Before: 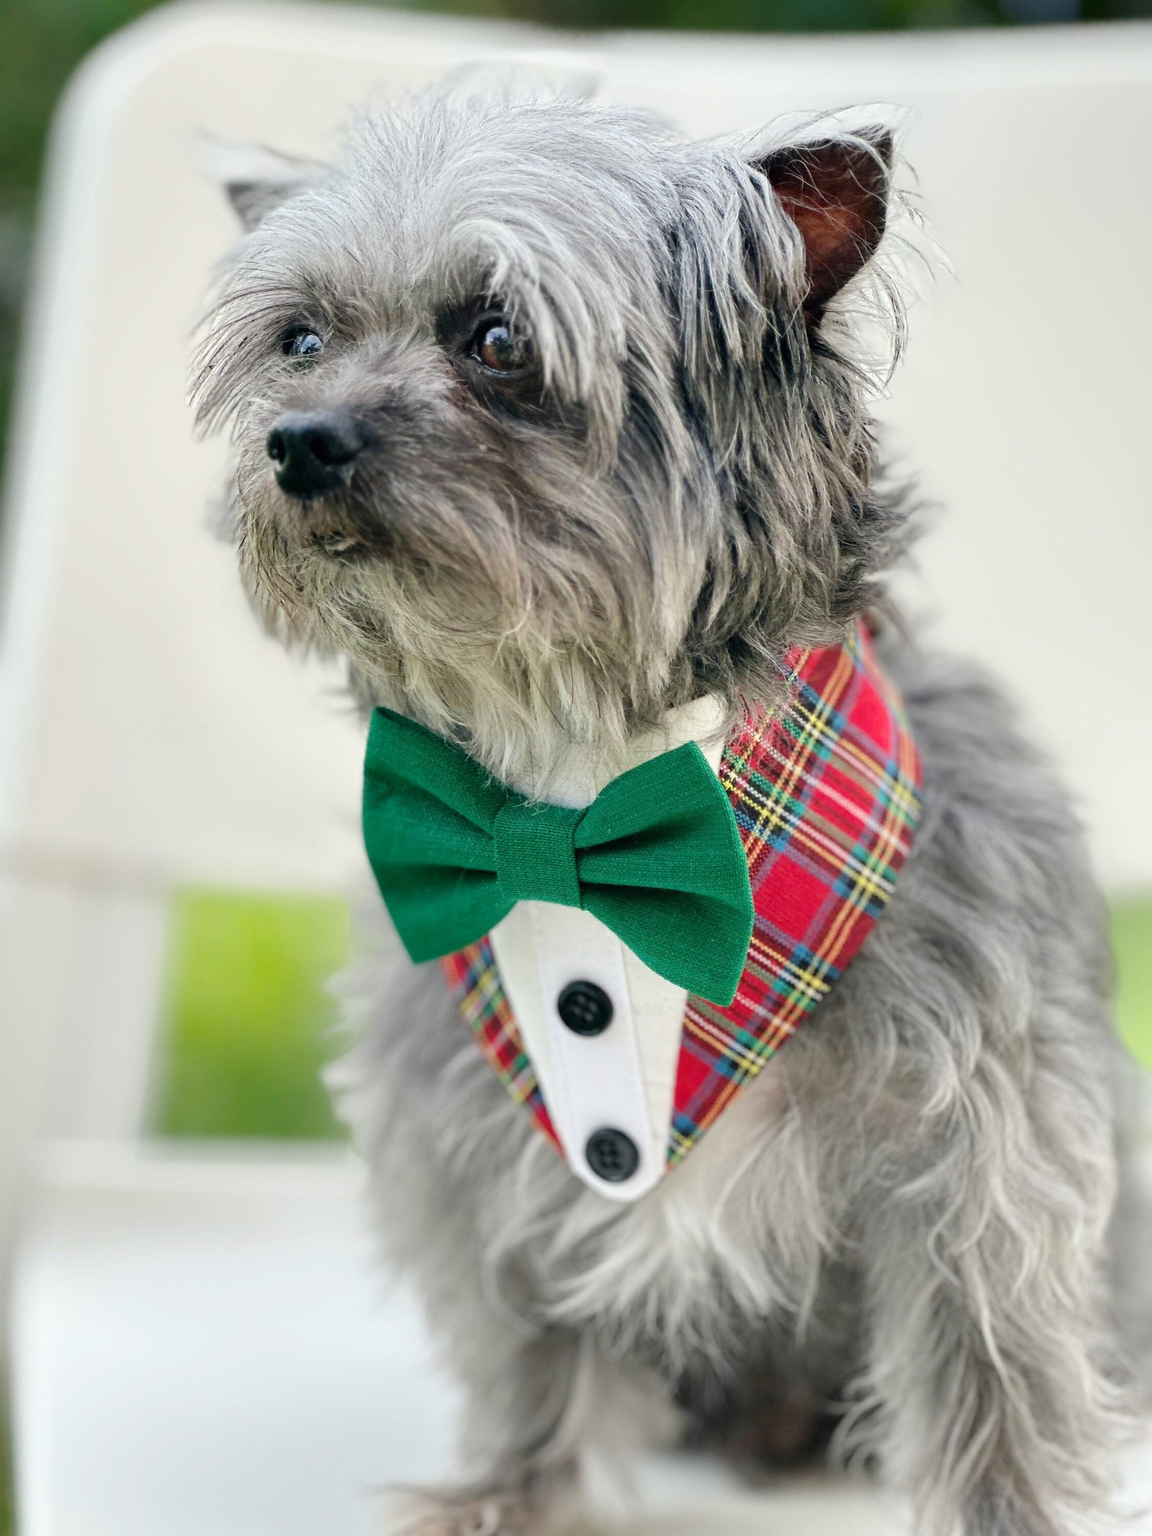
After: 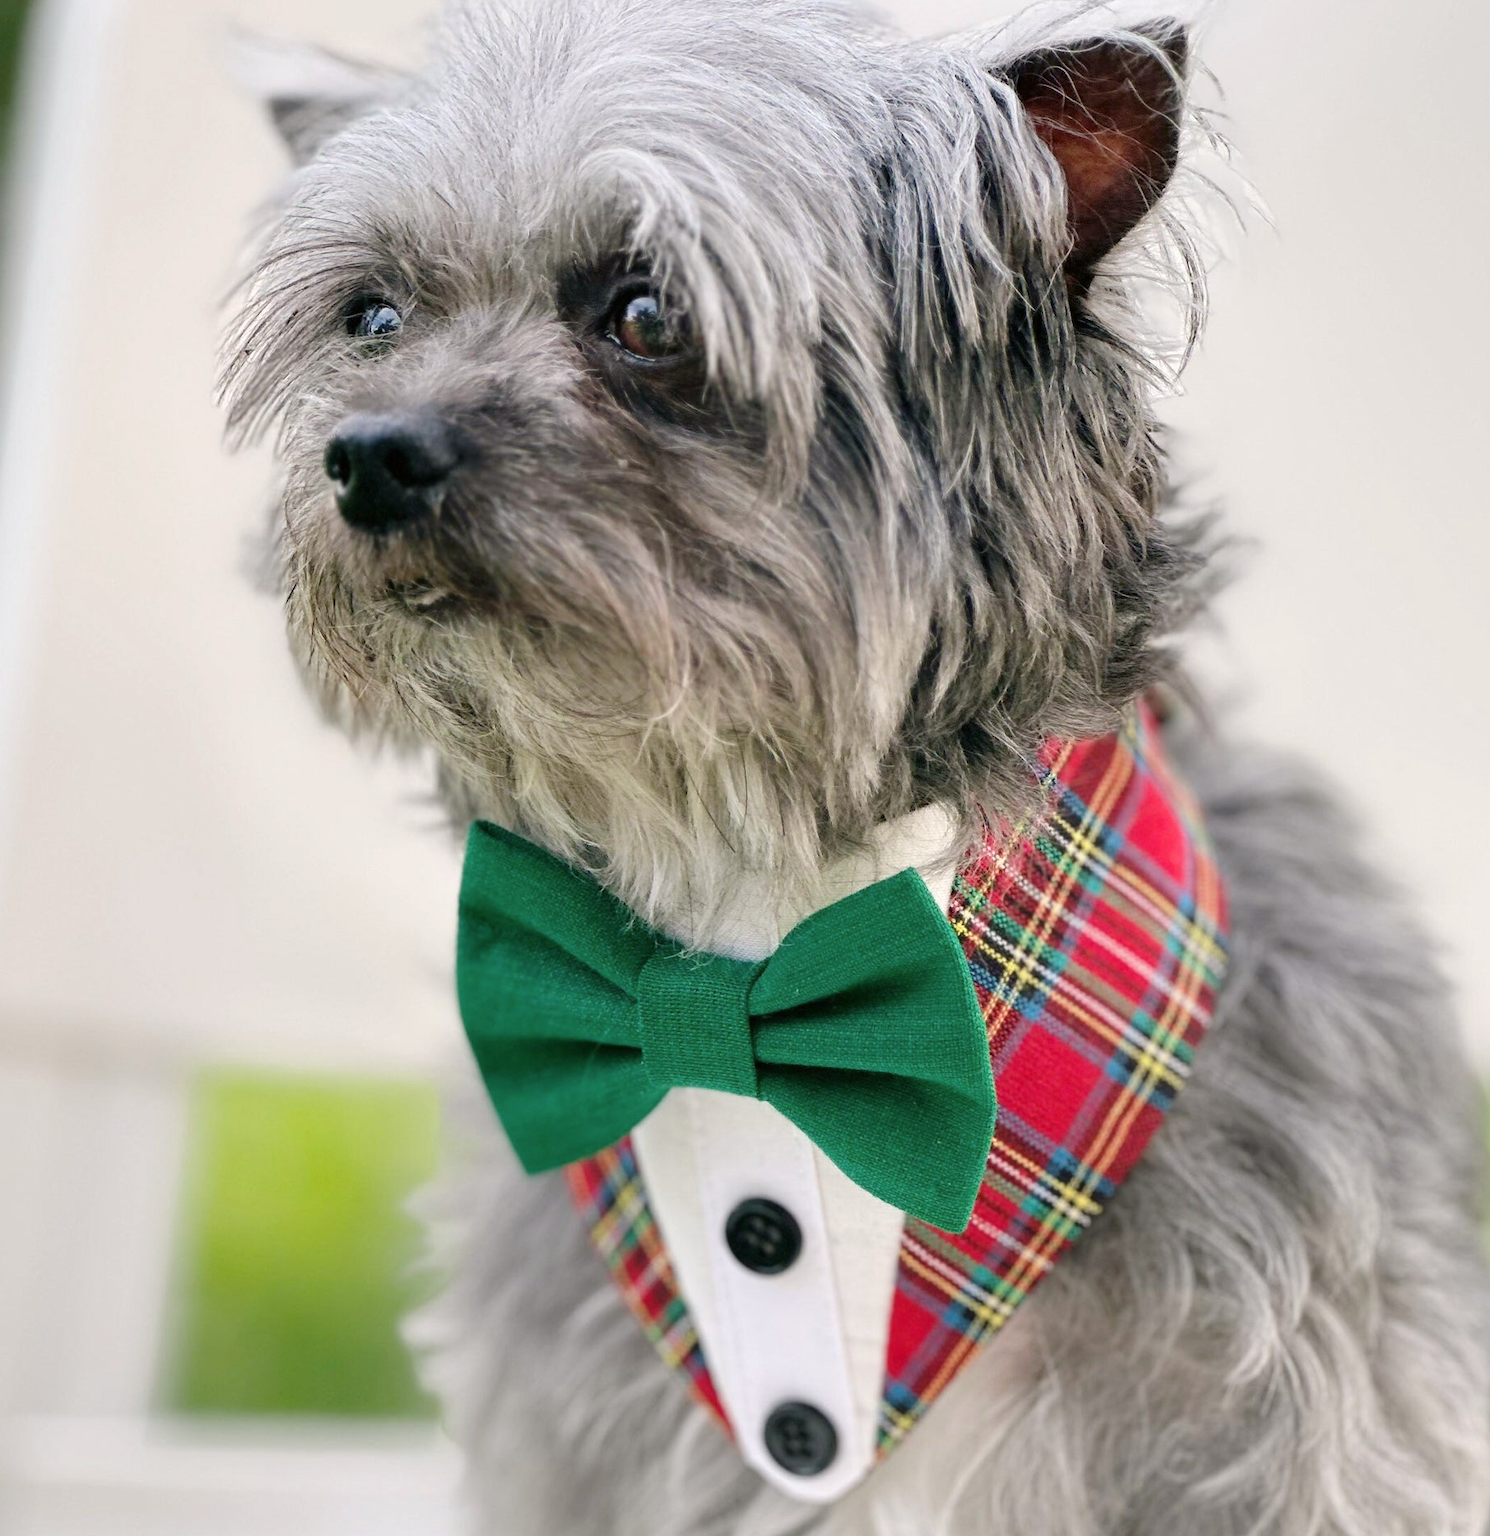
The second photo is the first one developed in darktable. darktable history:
crop: left 2.737%, top 7.287%, right 3.421%, bottom 20.179%
color correction: highlights a* 3.12, highlights b* -1.55, shadows a* -0.101, shadows b* 2.52, saturation 0.98
